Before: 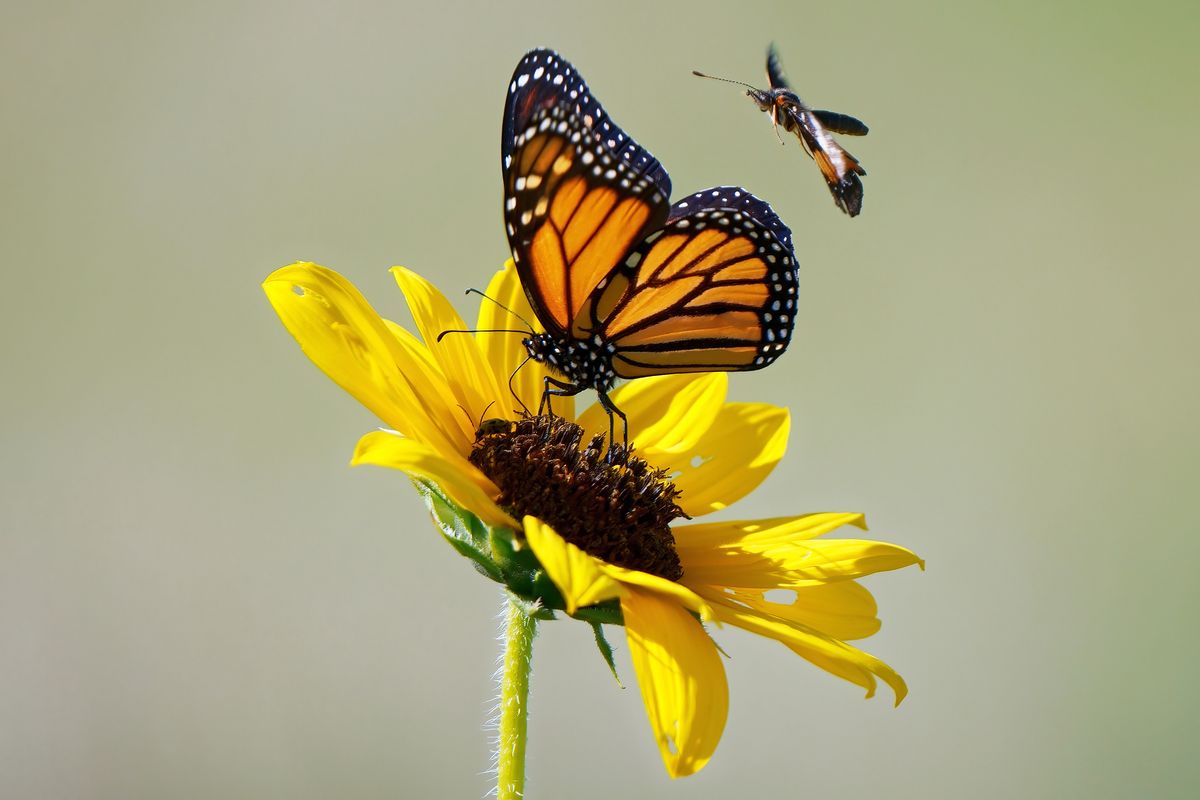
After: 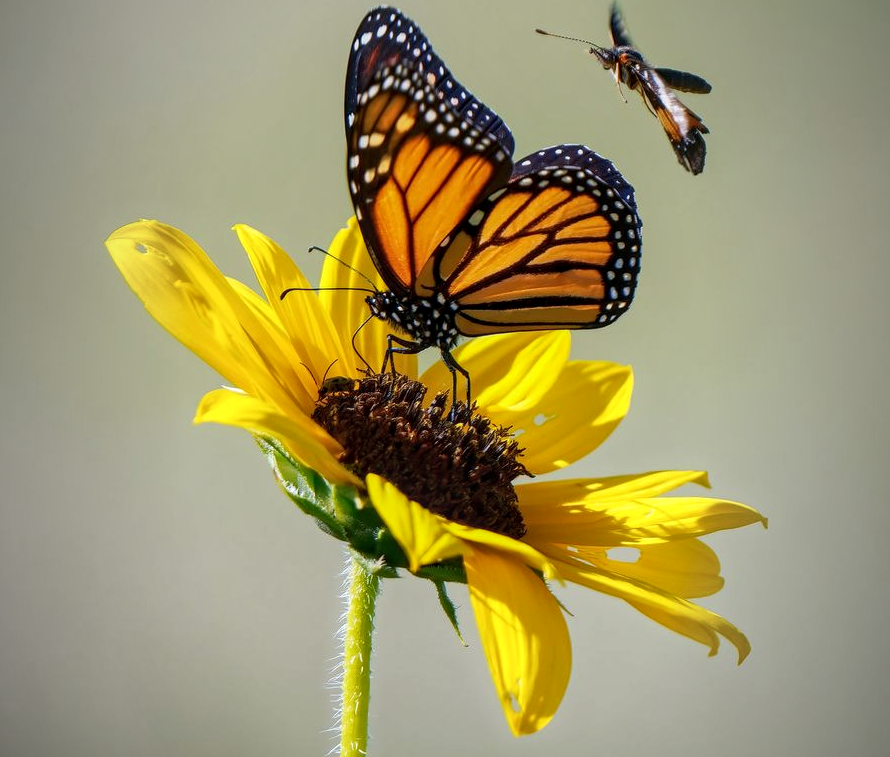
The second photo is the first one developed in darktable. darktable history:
local contrast: on, module defaults
vignetting: fall-off start 97%, fall-off radius 100%, width/height ratio 0.609, unbound false
crop and rotate: left 13.15%, top 5.251%, right 12.609%
